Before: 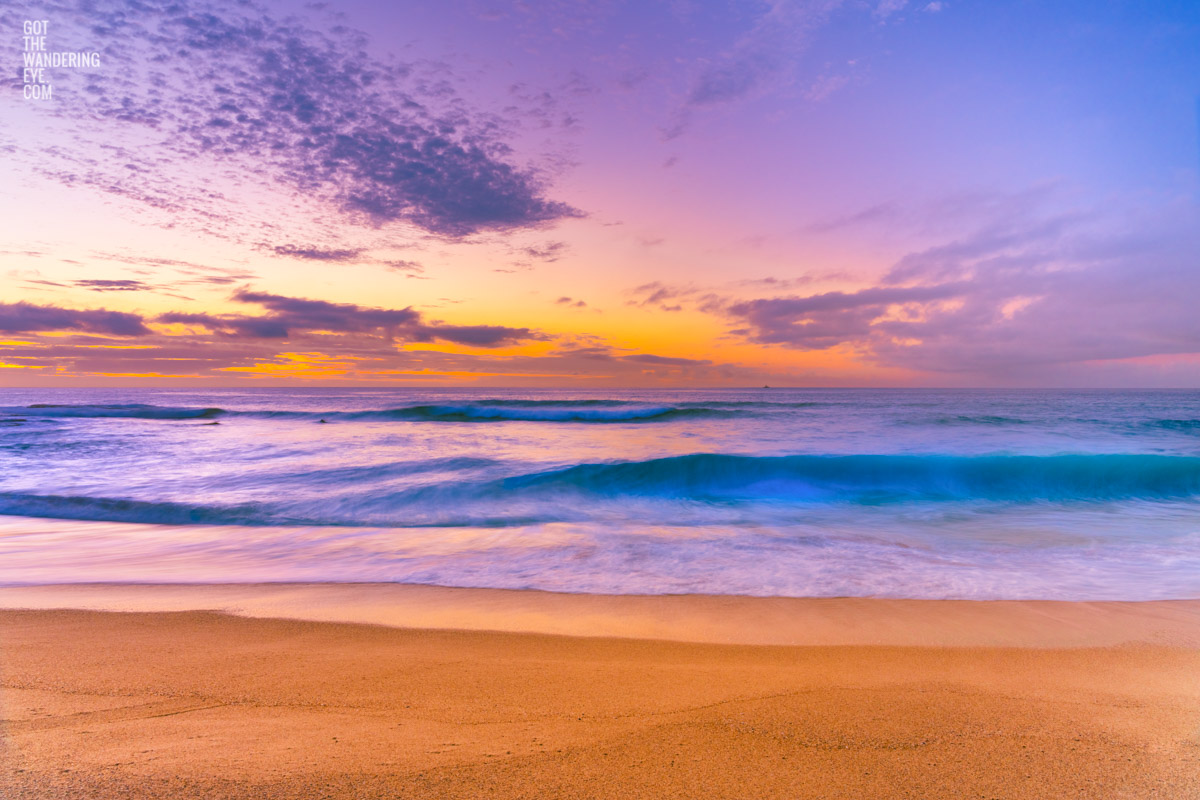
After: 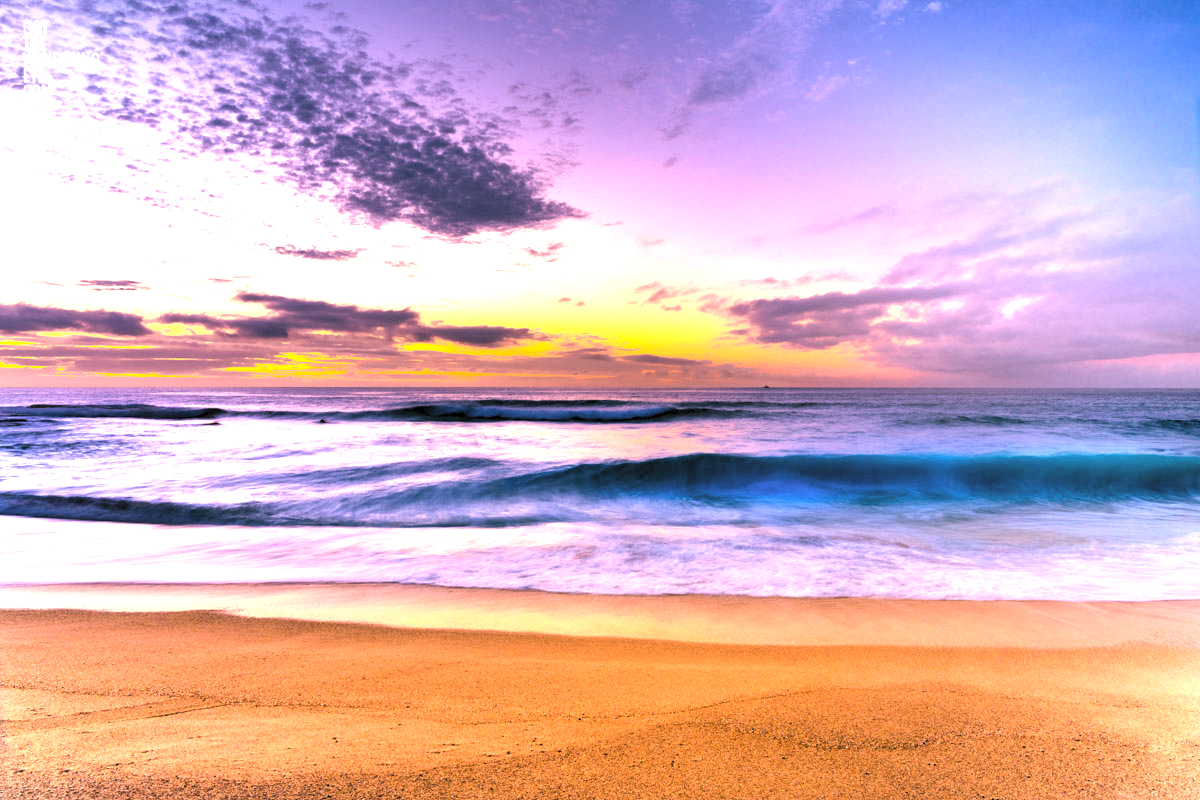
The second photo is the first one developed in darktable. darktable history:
levels: mode automatic, black 0.023%, white 99.97%, levels [0.062, 0.494, 0.925]
exposure: exposure 1.16 EV, compensate exposure bias true, compensate highlight preservation false
